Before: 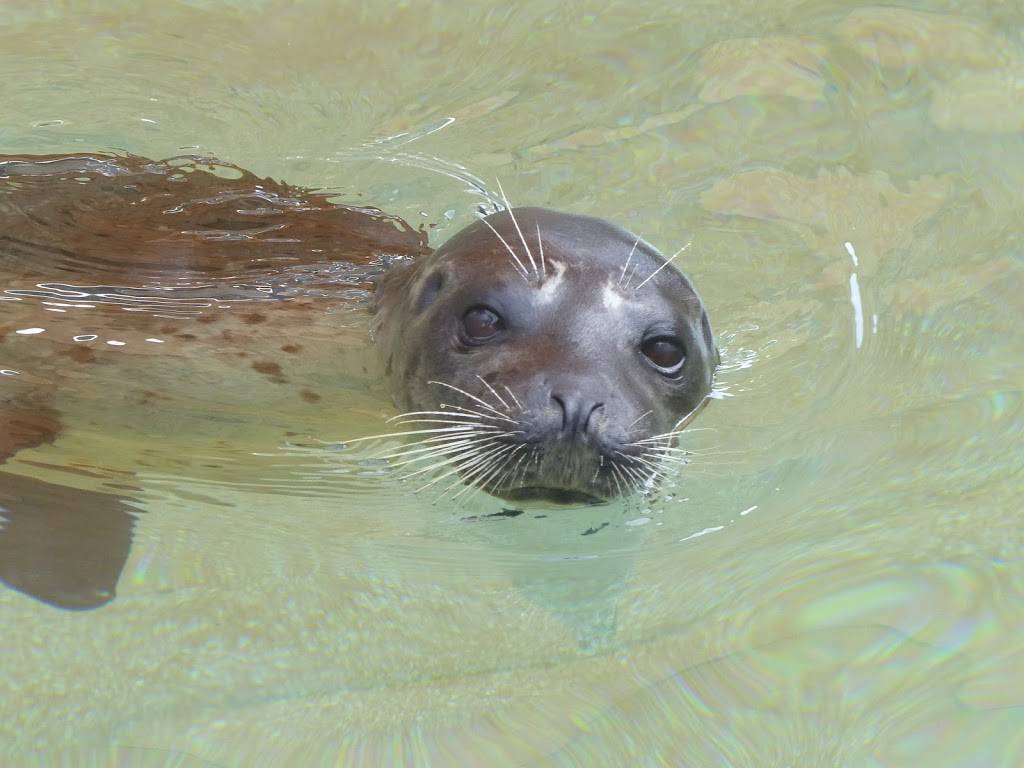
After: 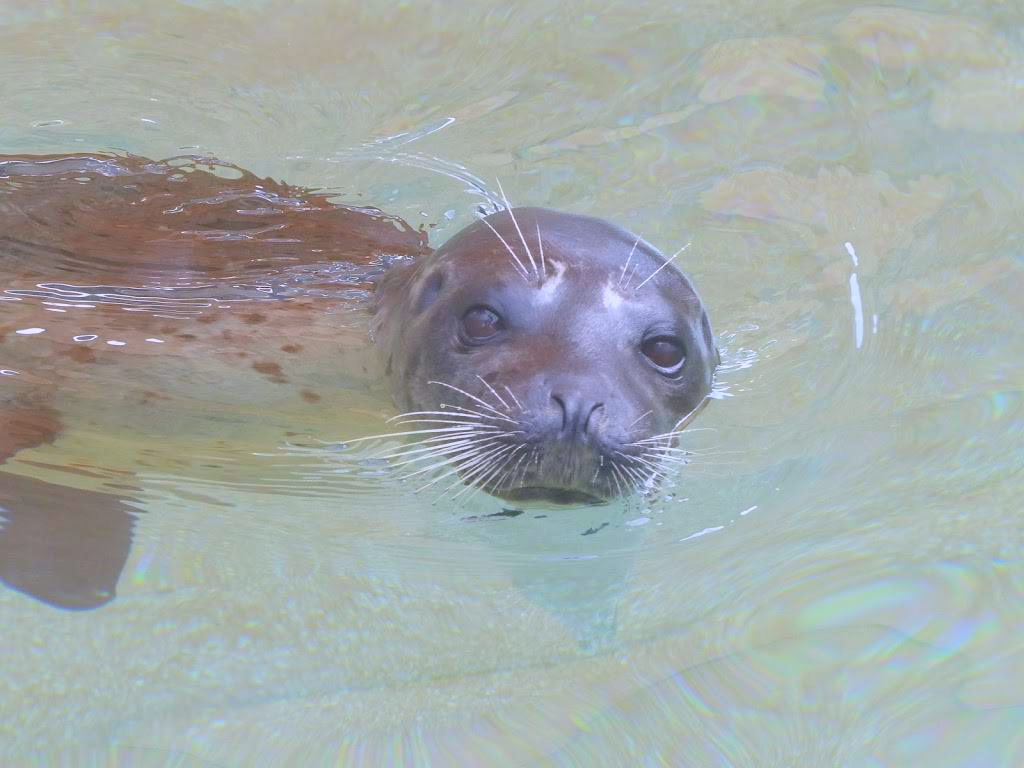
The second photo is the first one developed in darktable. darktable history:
exposure: black level correction 0, exposure 0.499 EV, compensate highlight preservation false
contrast brightness saturation: contrast -0.294
color calibration: illuminant custom, x 0.367, y 0.392, temperature 4435.6 K
